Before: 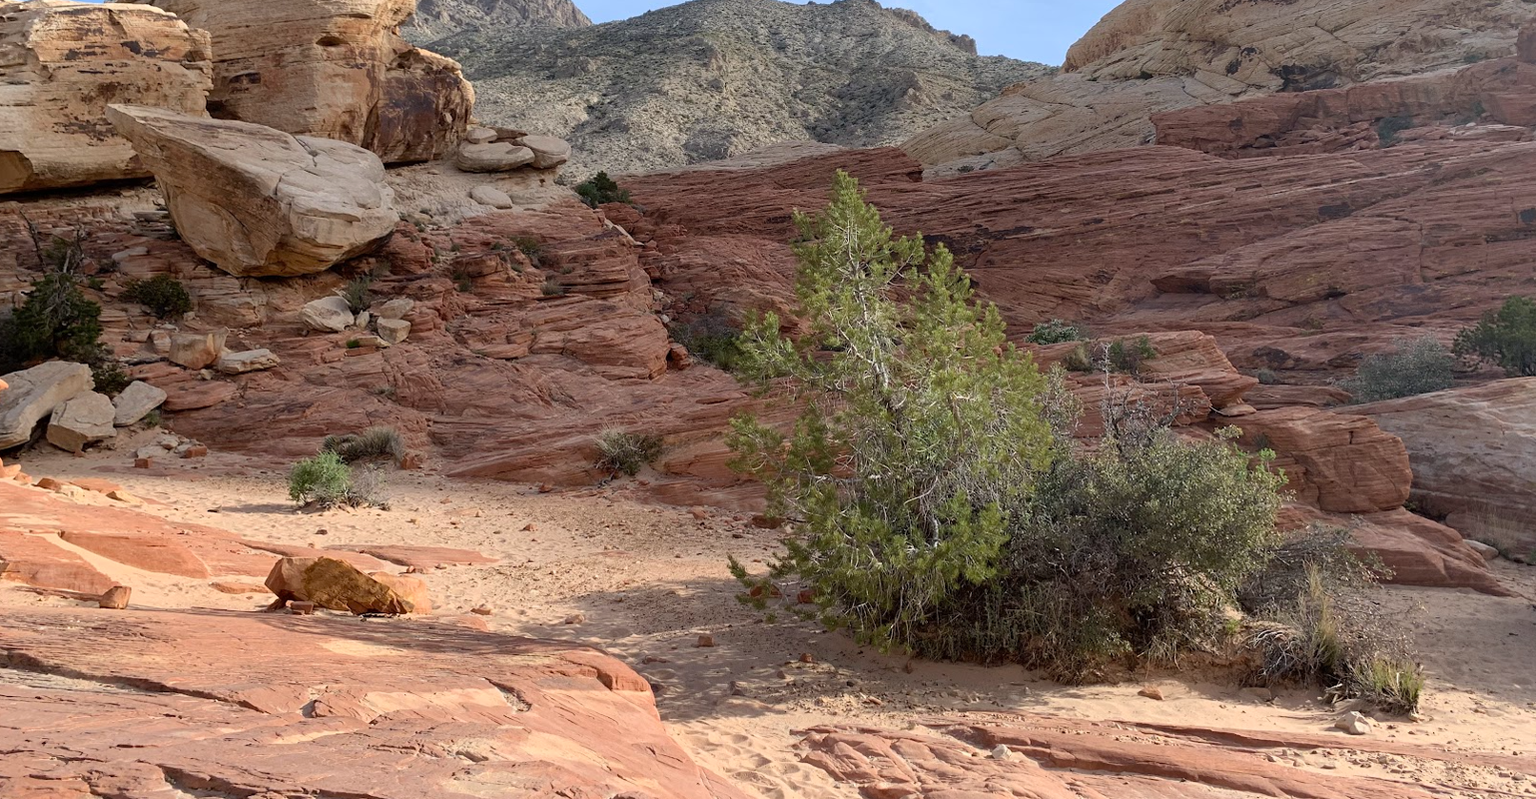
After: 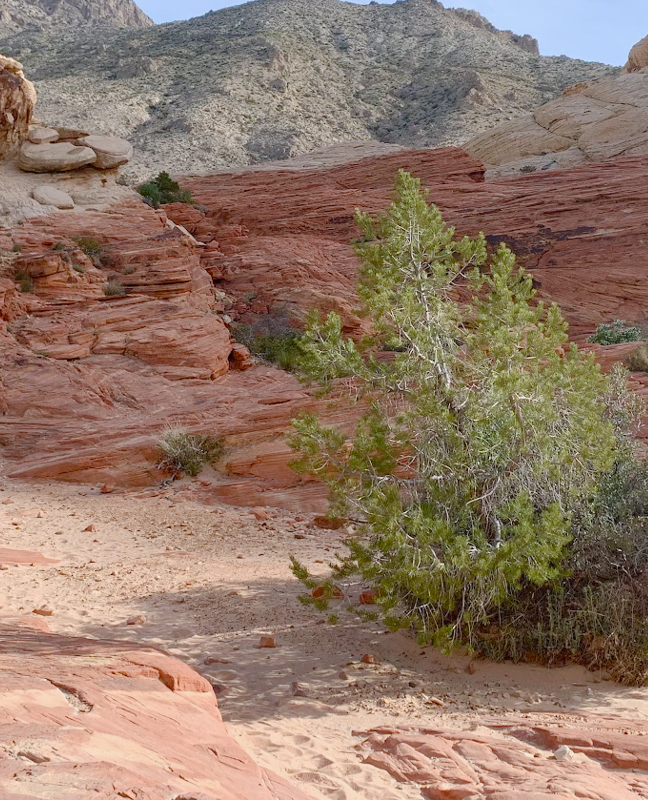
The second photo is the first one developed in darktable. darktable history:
color balance rgb: shadows lift › chroma 1%, shadows lift › hue 113°, highlights gain › chroma 0.2%, highlights gain › hue 333°, perceptual saturation grading › global saturation 20%, perceptual saturation grading › highlights -50%, perceptual saturation grading › shadows 25%, contrast -20%
white balance: red 0.988, blue 1.017
exposure: black level correction 0, exposure 0.5 EV, compensate highlight preservation false
crop: left 28.583%, right 29.231%
